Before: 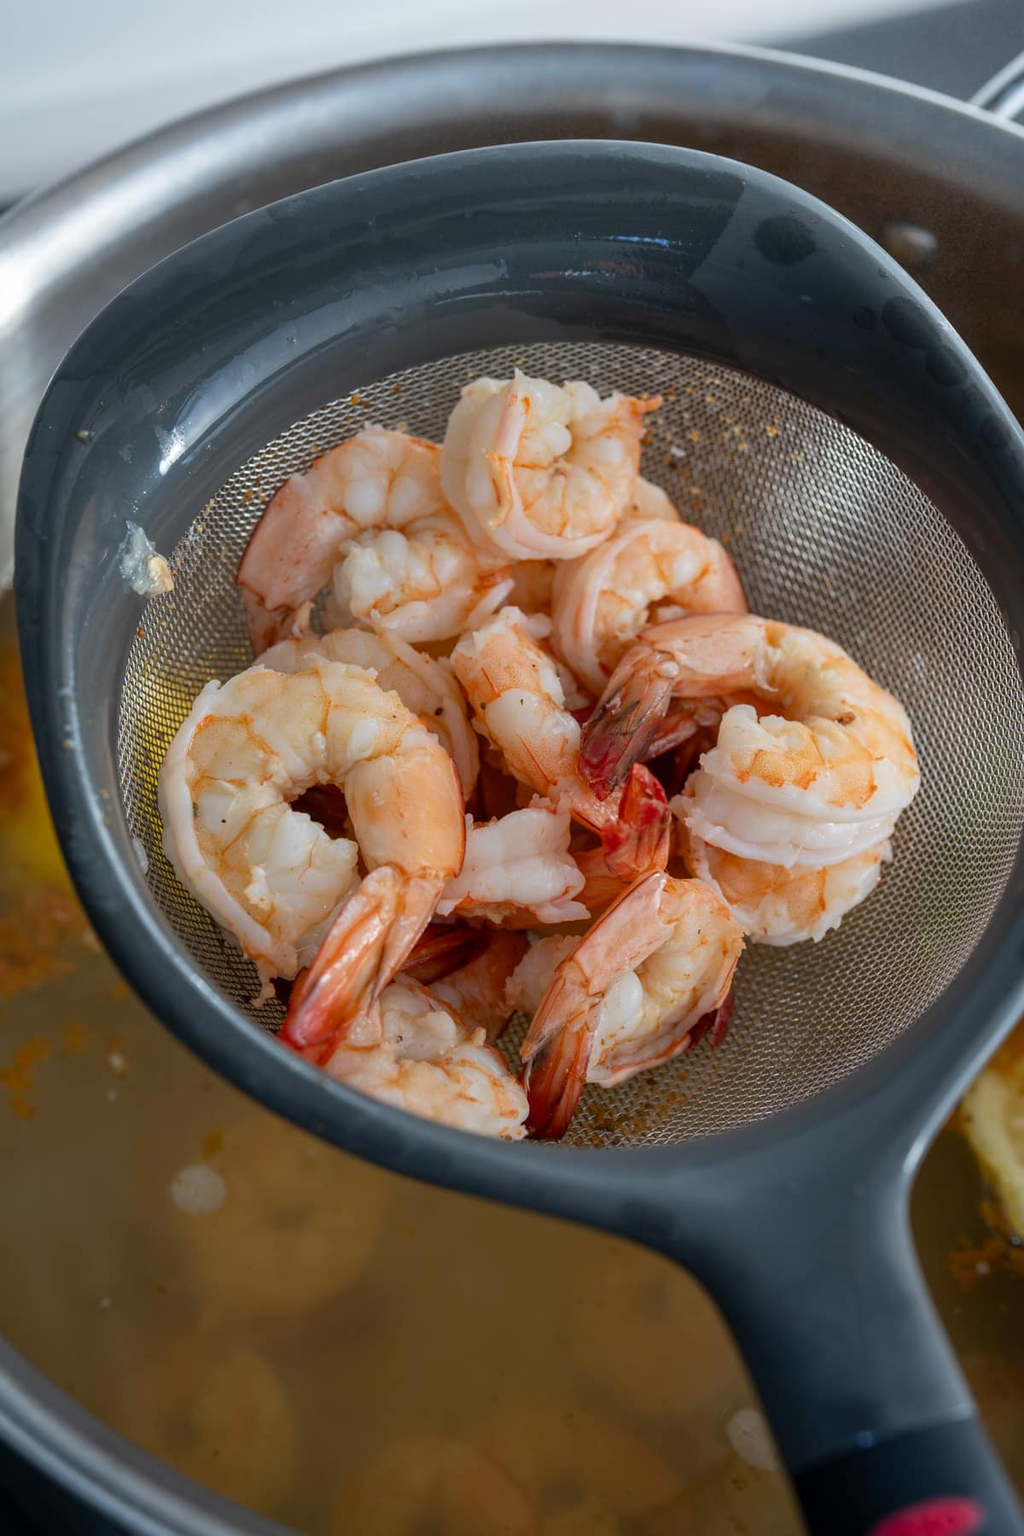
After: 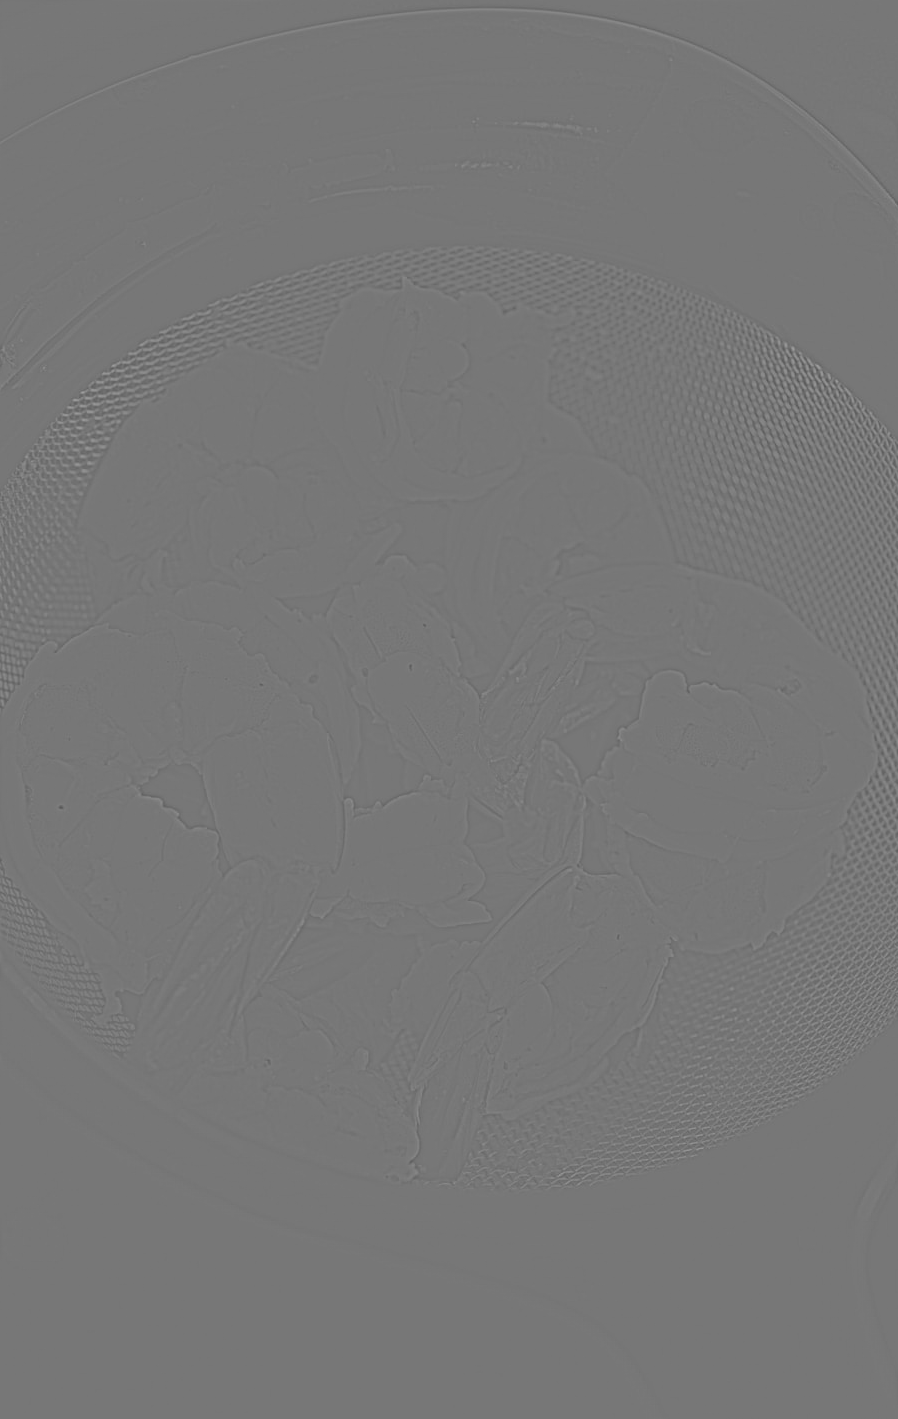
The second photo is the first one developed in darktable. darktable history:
crop: left 16.768%, top 8.653%, right 8.362%, bottom 12.485%
contrast brightness saturation: saturation 0.5
local contrast: mode bilateral grid, contrast 100, coarseness 100, detail 91%, midtone range 0.2
highpass: sharpness 5.84%, contrast boost 8.44%
